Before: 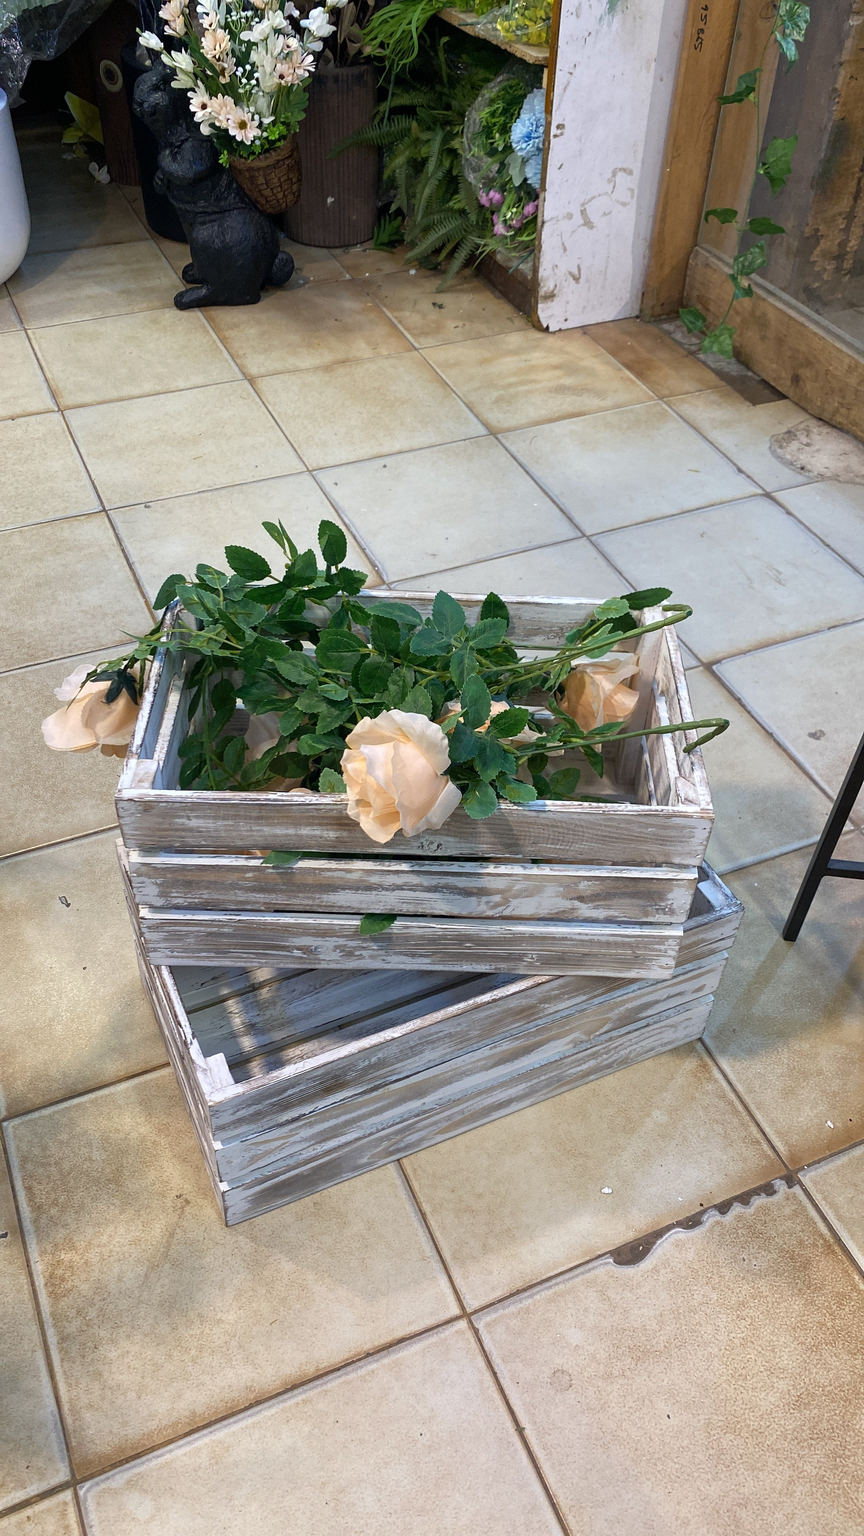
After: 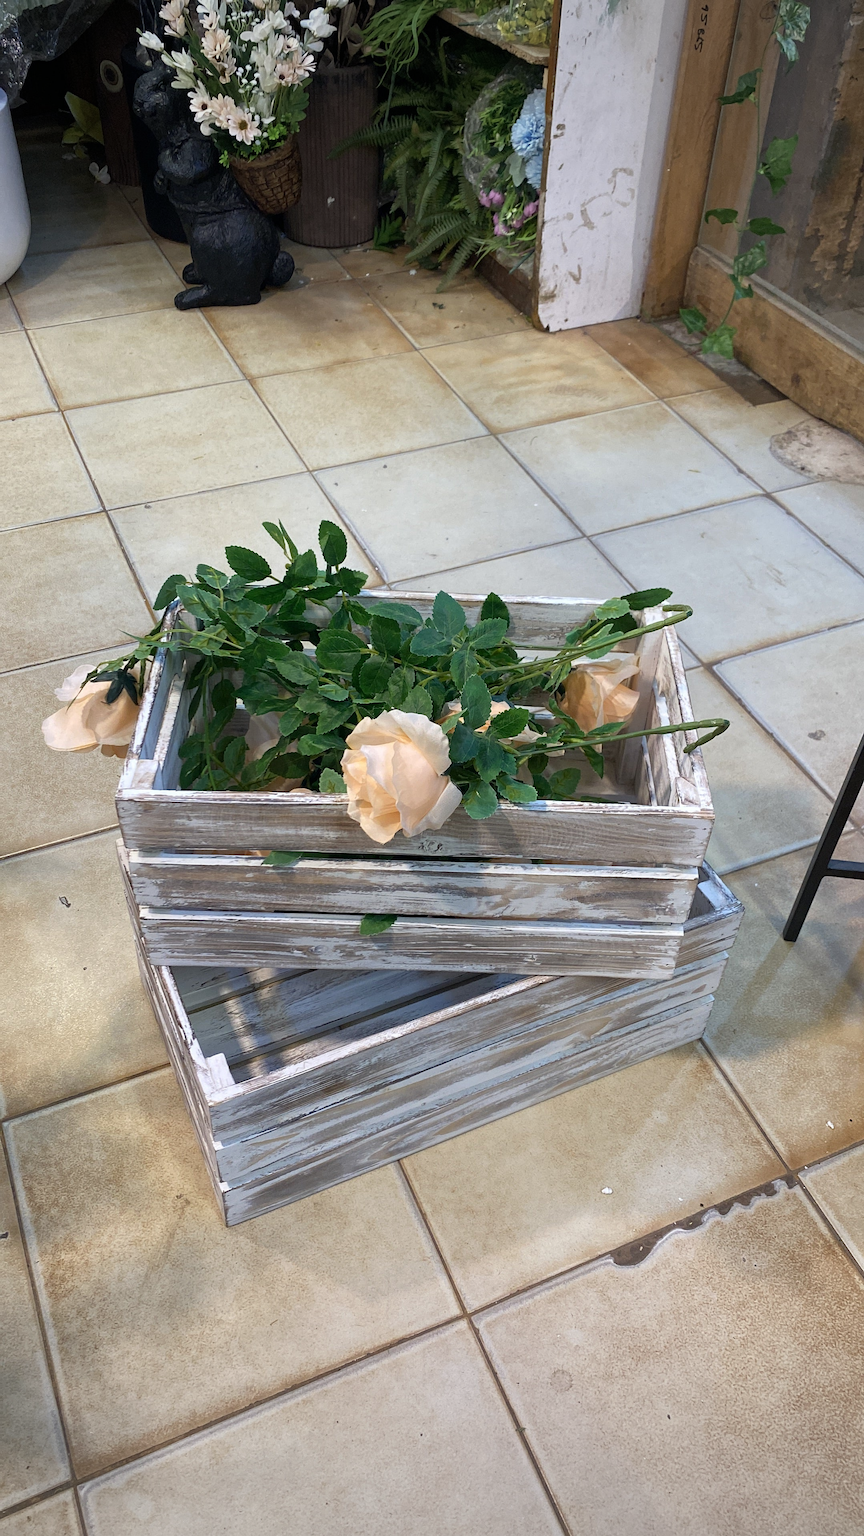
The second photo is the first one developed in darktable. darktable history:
vignetting: fall-off start 97.75%, fall-off radius 99.65%, width/height ratio 1.366
